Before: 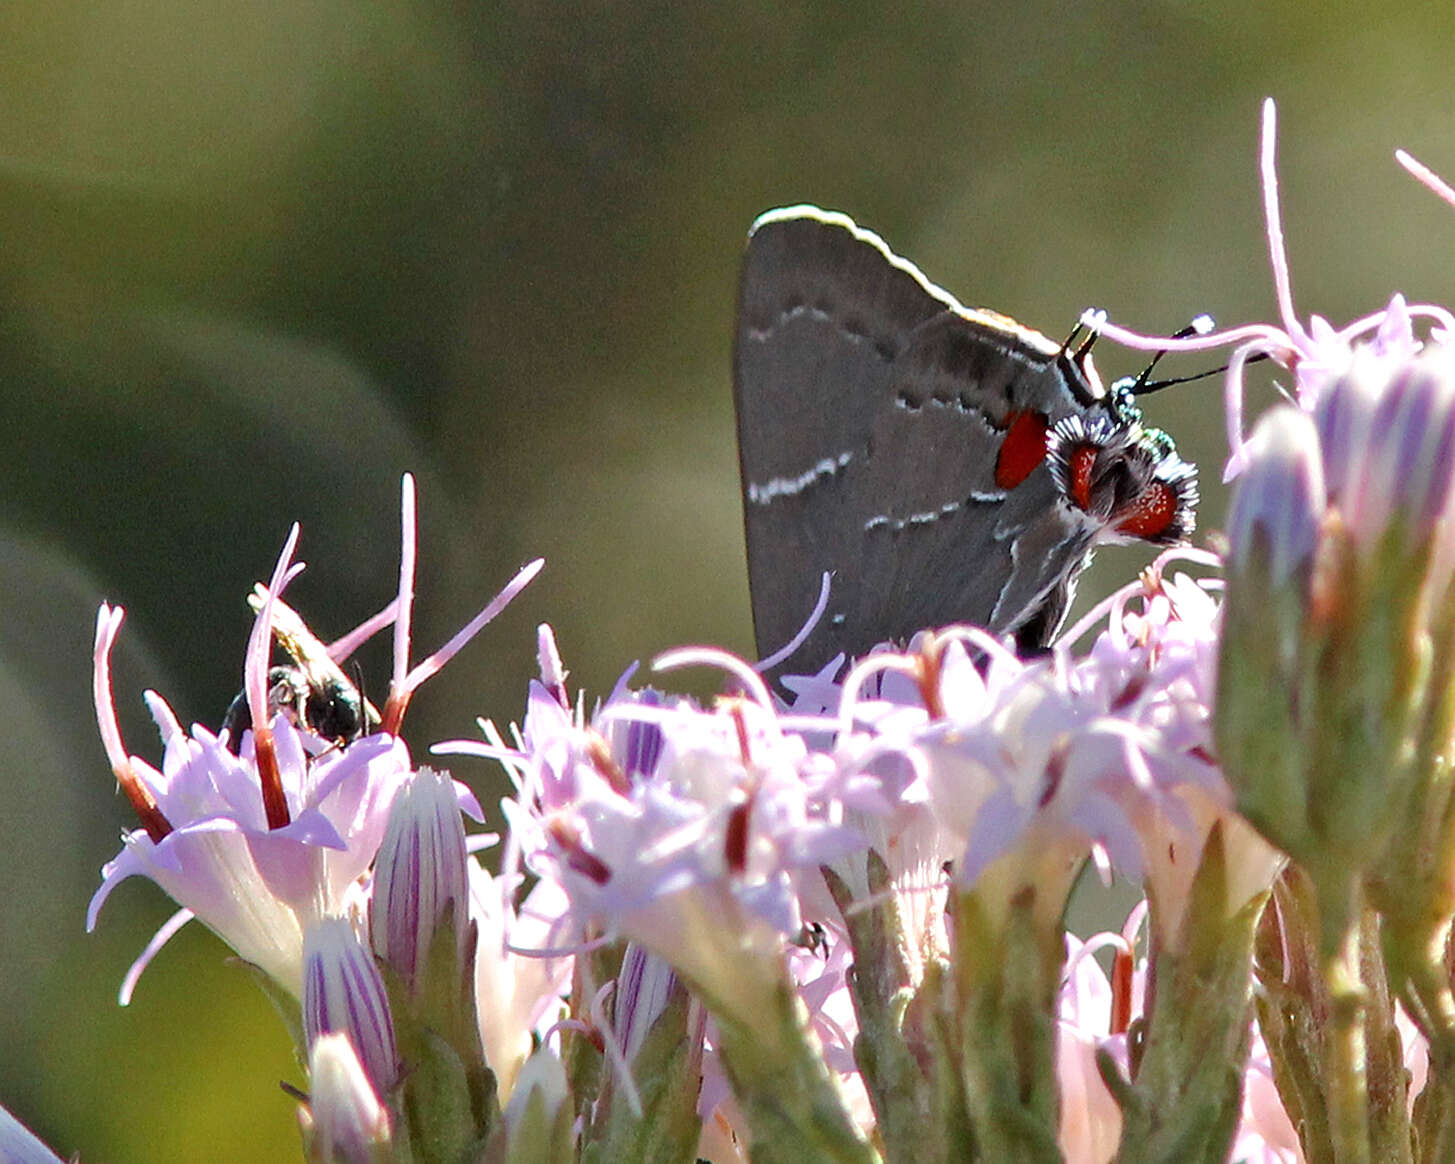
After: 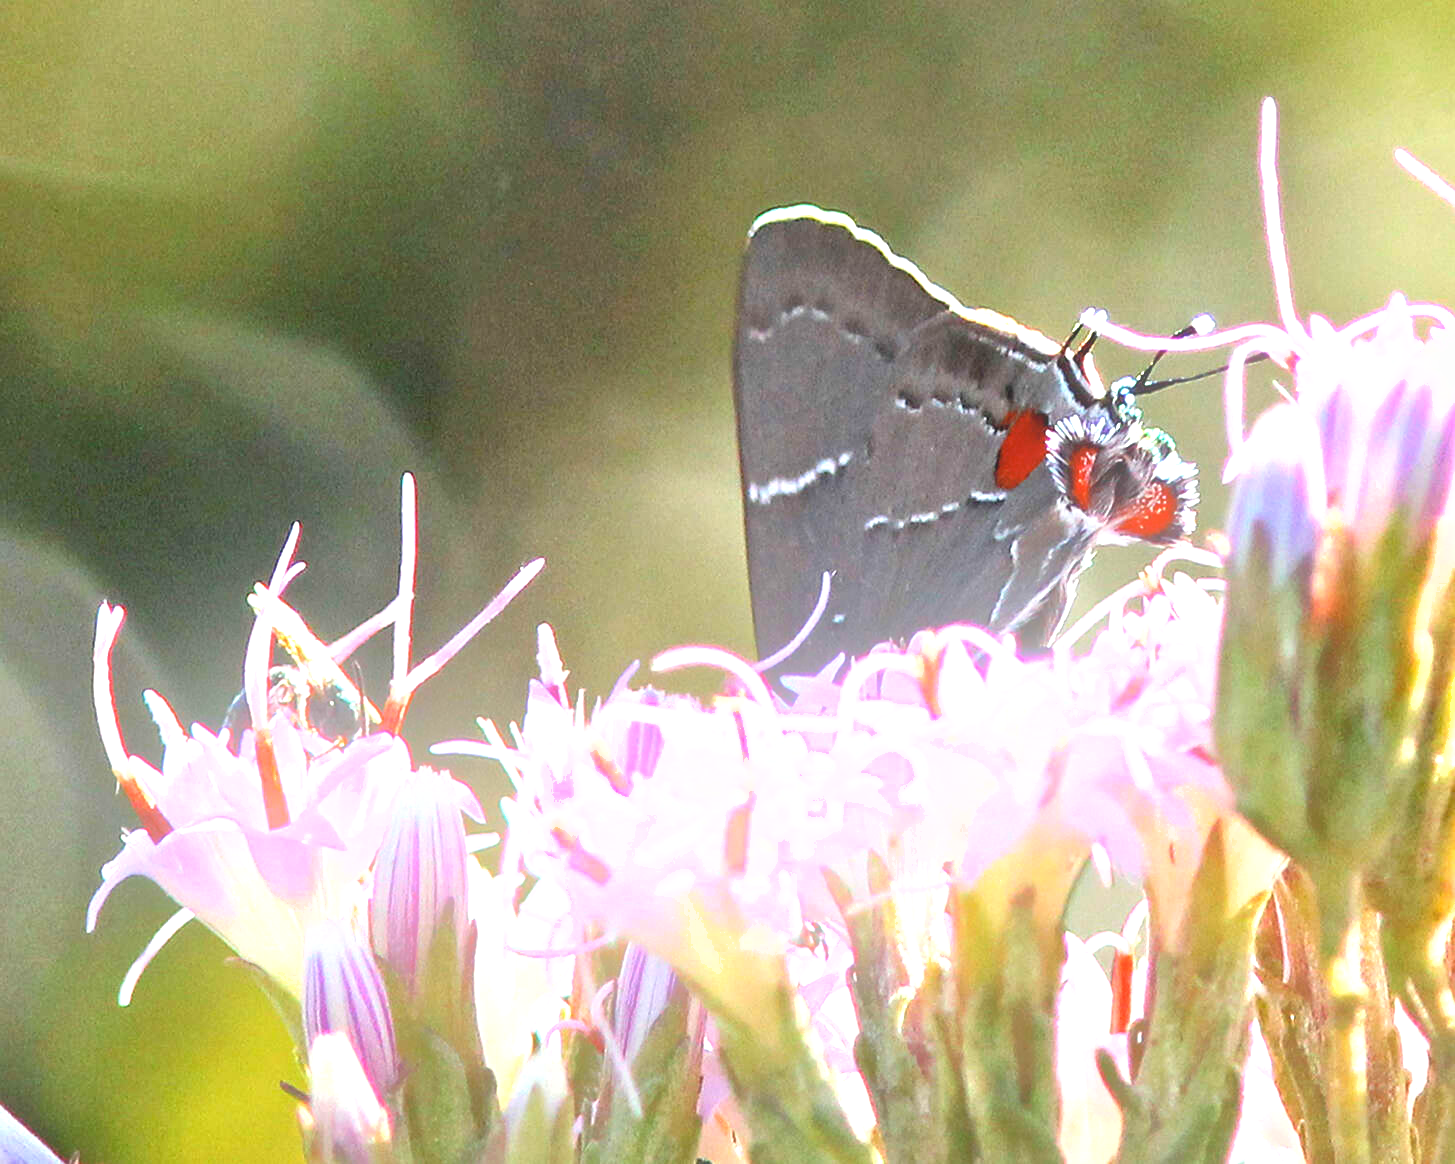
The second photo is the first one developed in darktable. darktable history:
exposure: black level correction 0.001, exposure 1.398 EV, compensate exposure bias true, compensate highlight preservation false
shadows and highlights: shadows 60, soften with gaussian
bloom: on, module defaults
